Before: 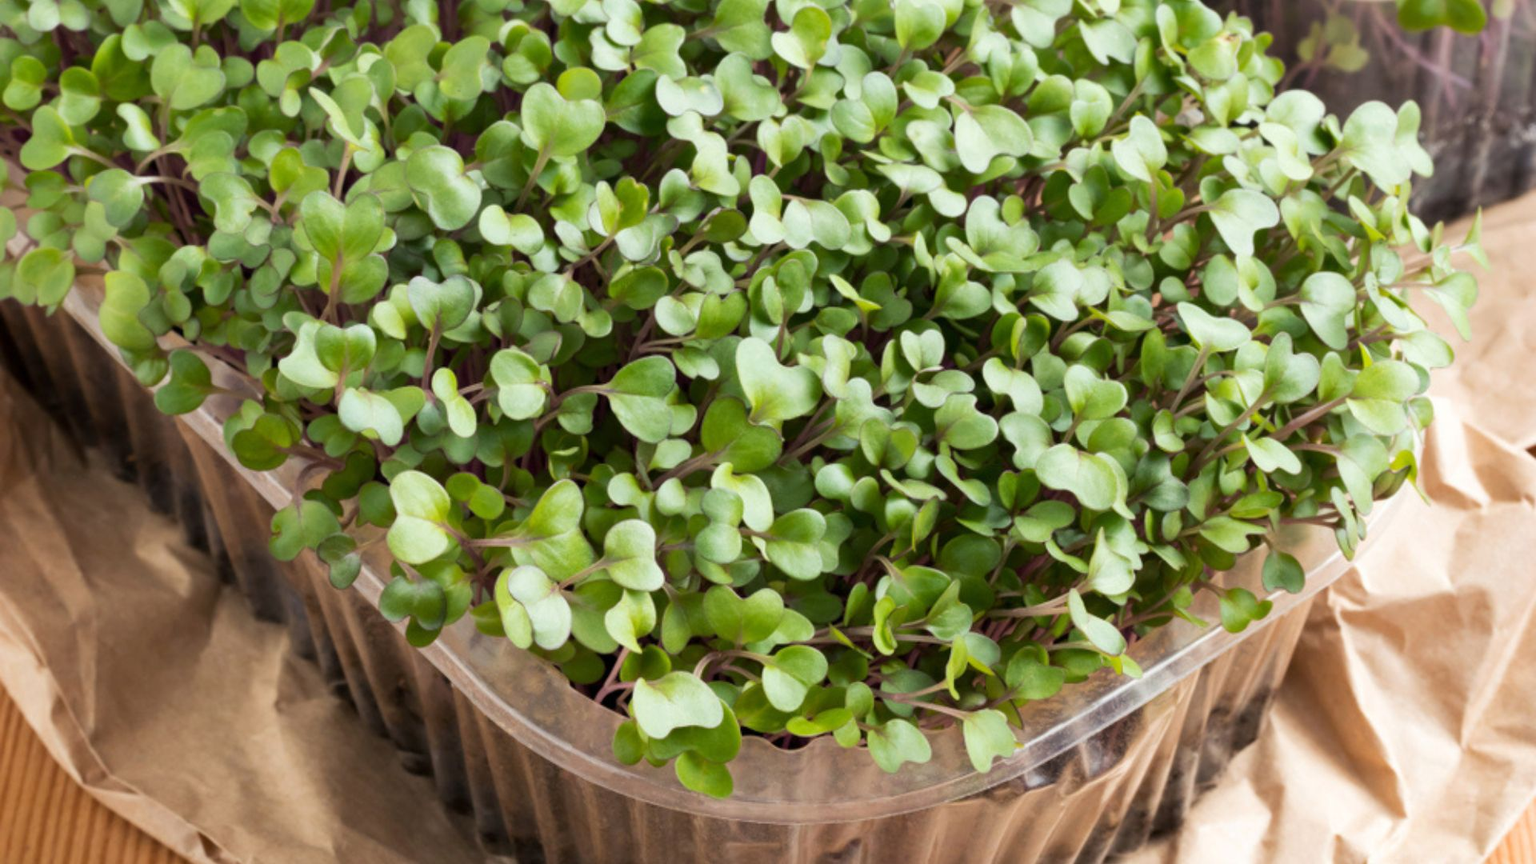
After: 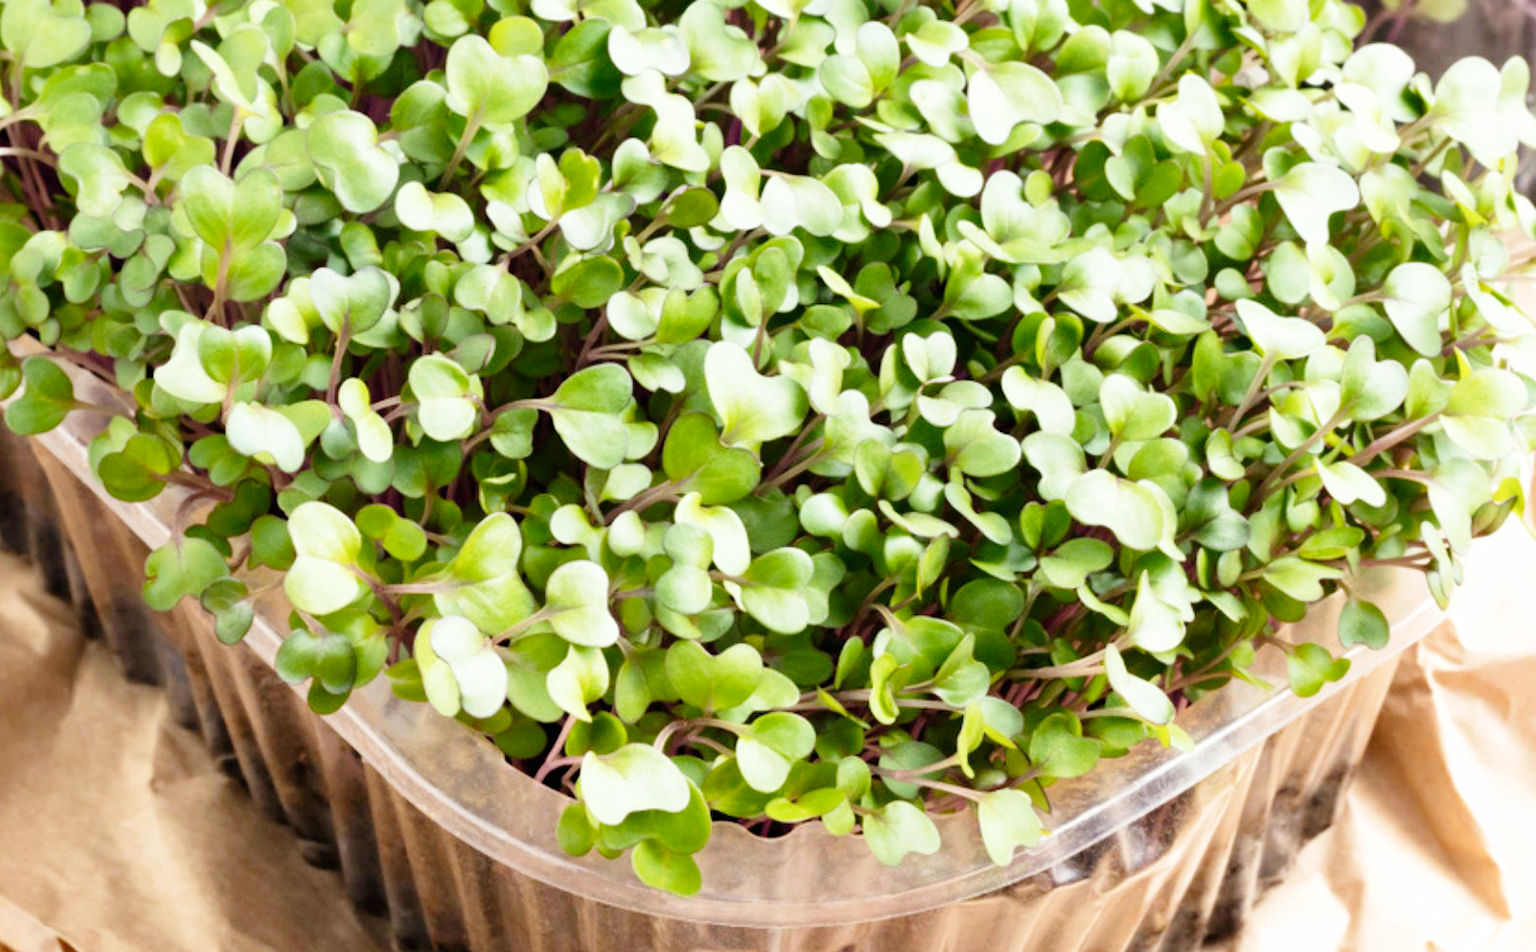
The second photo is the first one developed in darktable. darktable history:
crop: left 9.809%, top 6.247%, right 7.078%, bottom 2.116%
base curve: curves: ch0 [(0, 0) (0.008, 0.007) (0.022, 0.029) (0.048, 0.089) (0.092, 0.197) (0.191, 0.399) (0.275, 0.534) (0.357, 0.65) (0.477, 0.78) (0.542, 0.833) (0.799, 0.973) (1, 1)], preserve colors none
